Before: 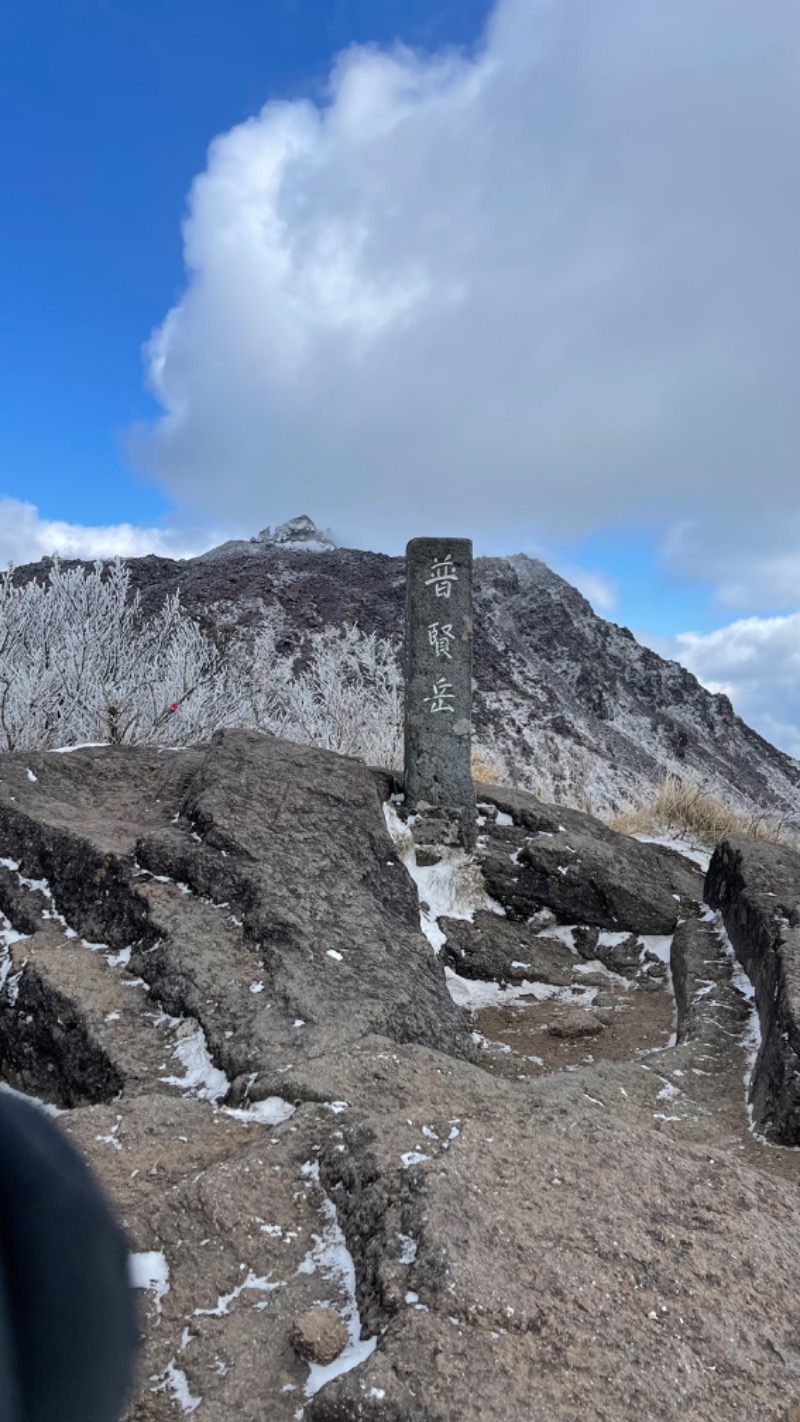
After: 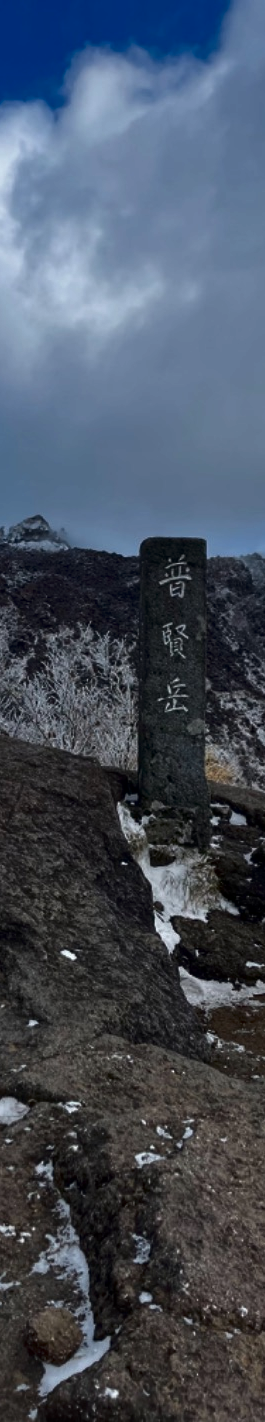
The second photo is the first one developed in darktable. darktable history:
crop: left 33.322%, right 33.53%
contrast brightness saturation: brightness -0.535
